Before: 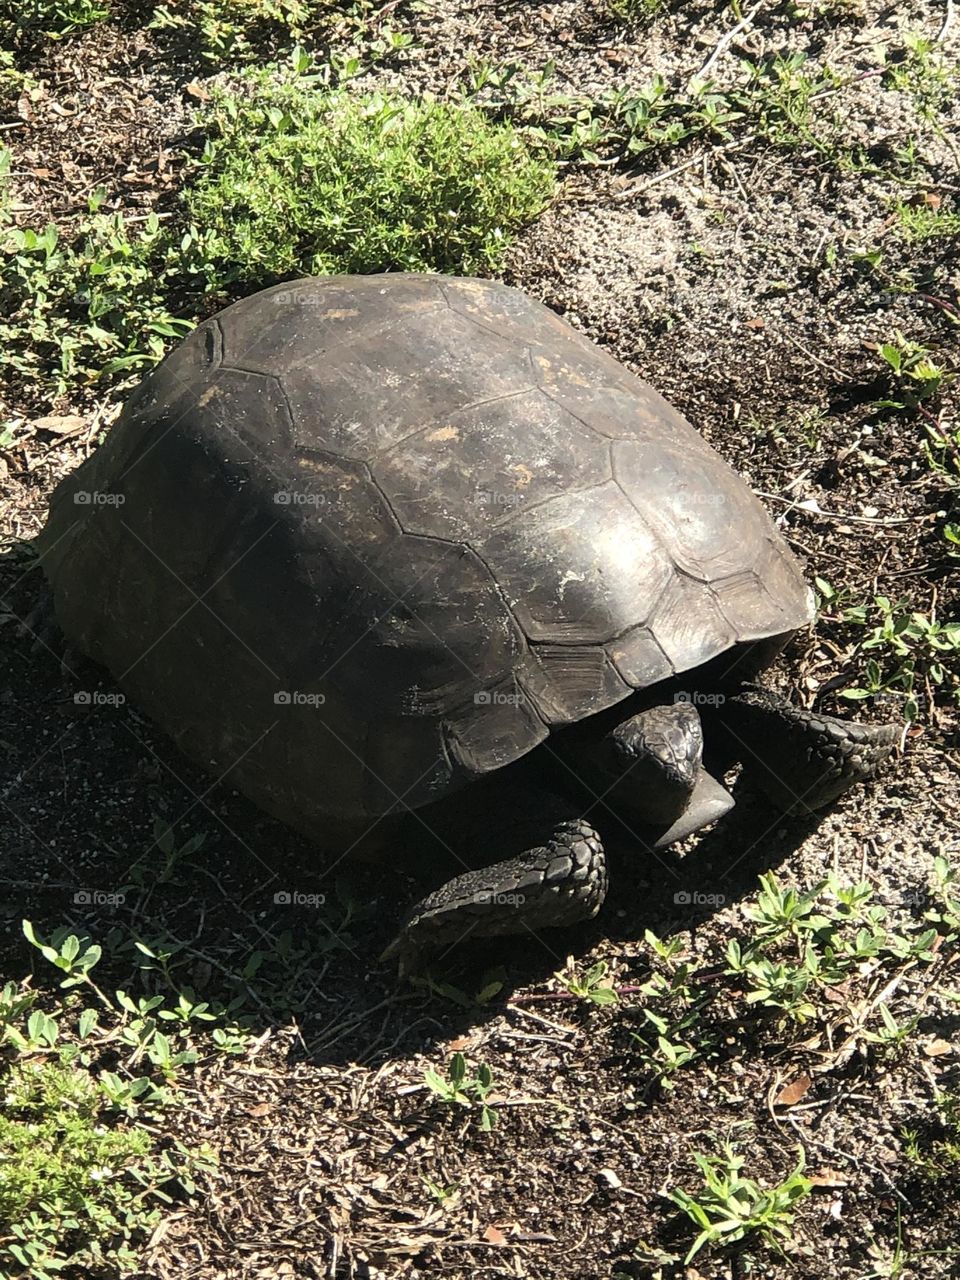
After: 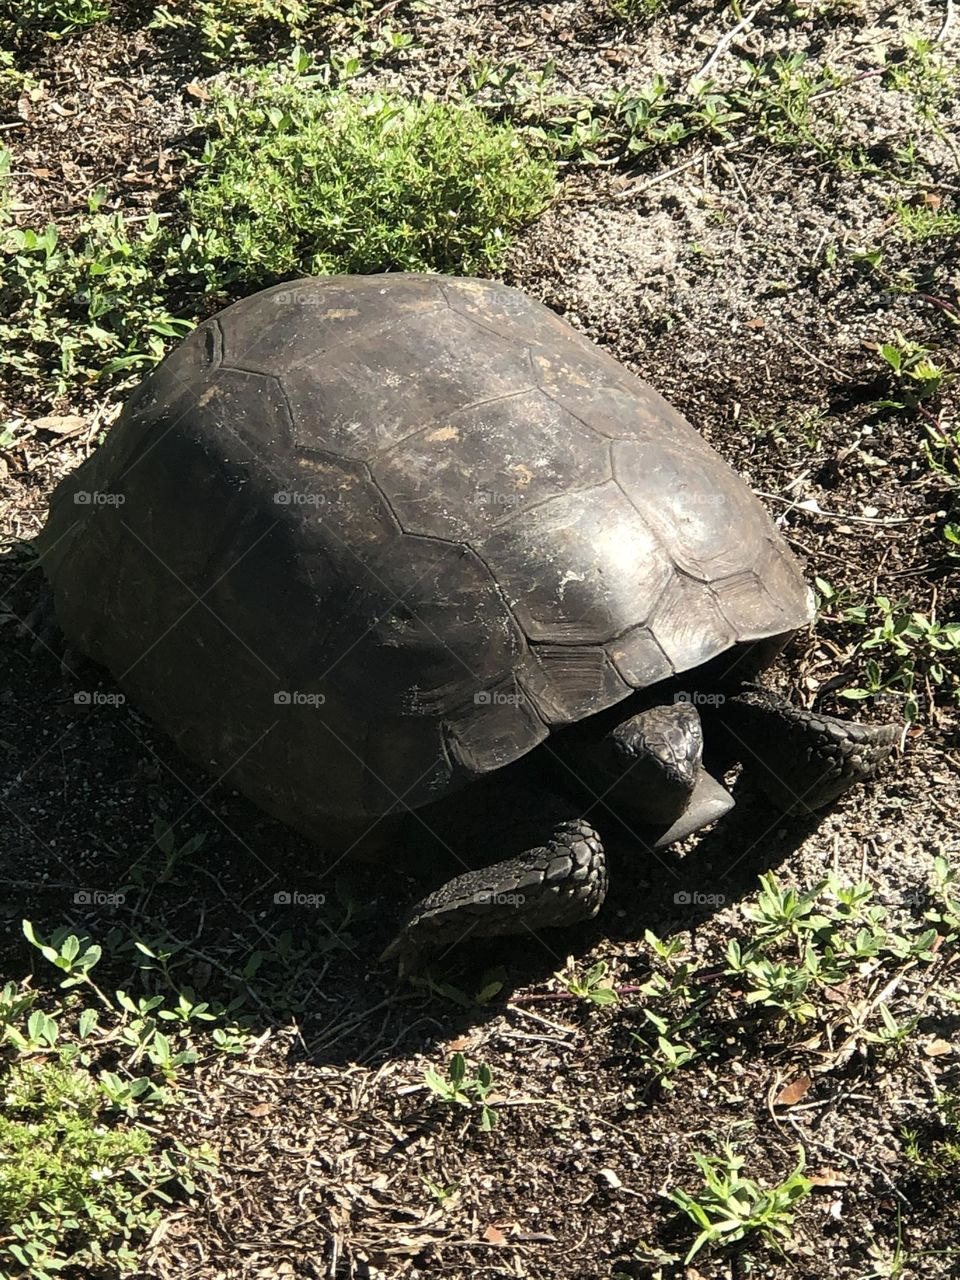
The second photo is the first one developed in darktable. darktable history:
base curve: curves: ch0 [(0, 0) (0.303, 0.277) (1, 1)]
exposure: black level correction 0.001, exposure 0.015 EV, compensate exposure bias true, compensate highlight preservation false
